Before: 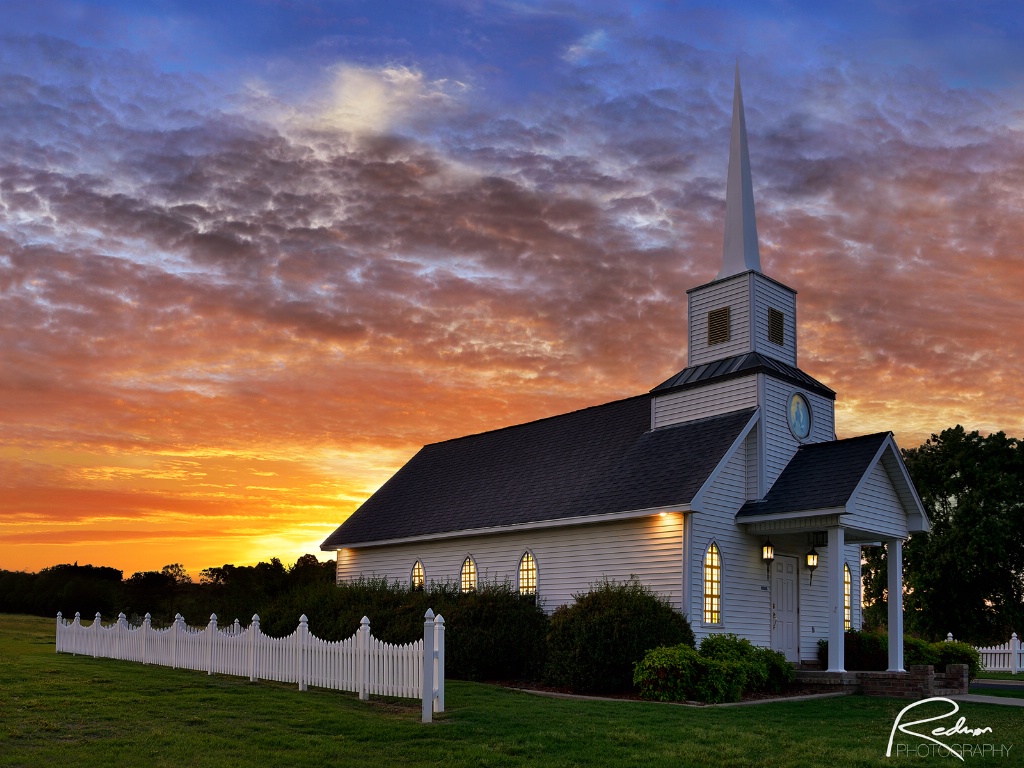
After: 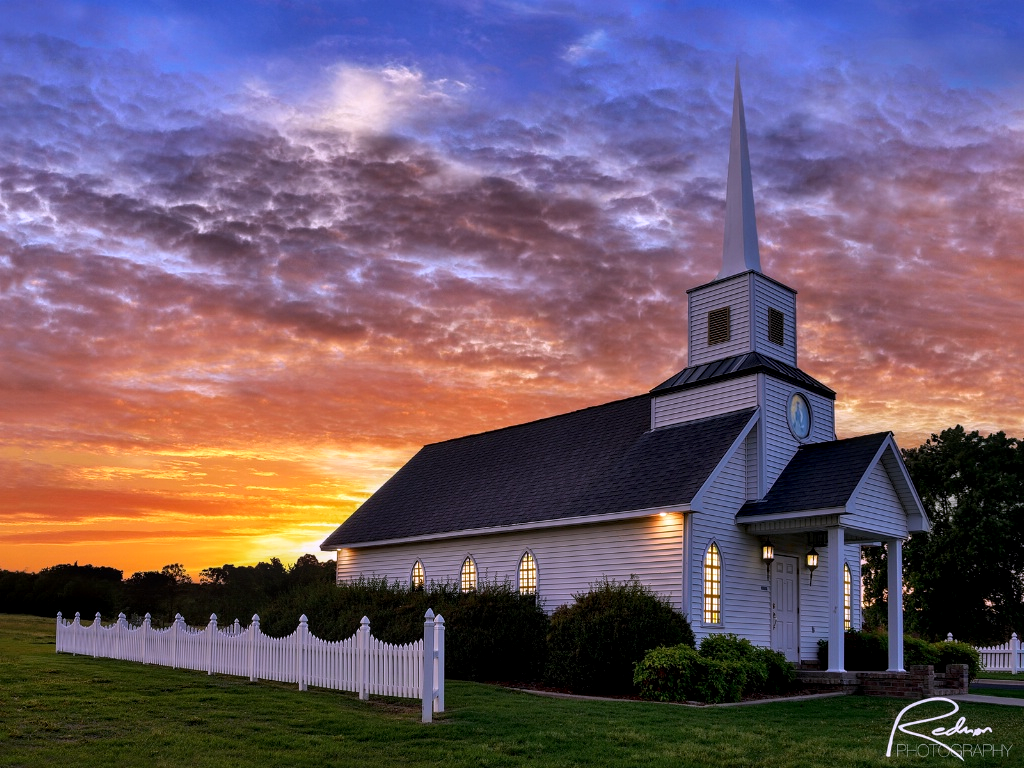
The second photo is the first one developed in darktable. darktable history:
white balance: red 1.042, blue 1.17
local contrast: detail 130%
